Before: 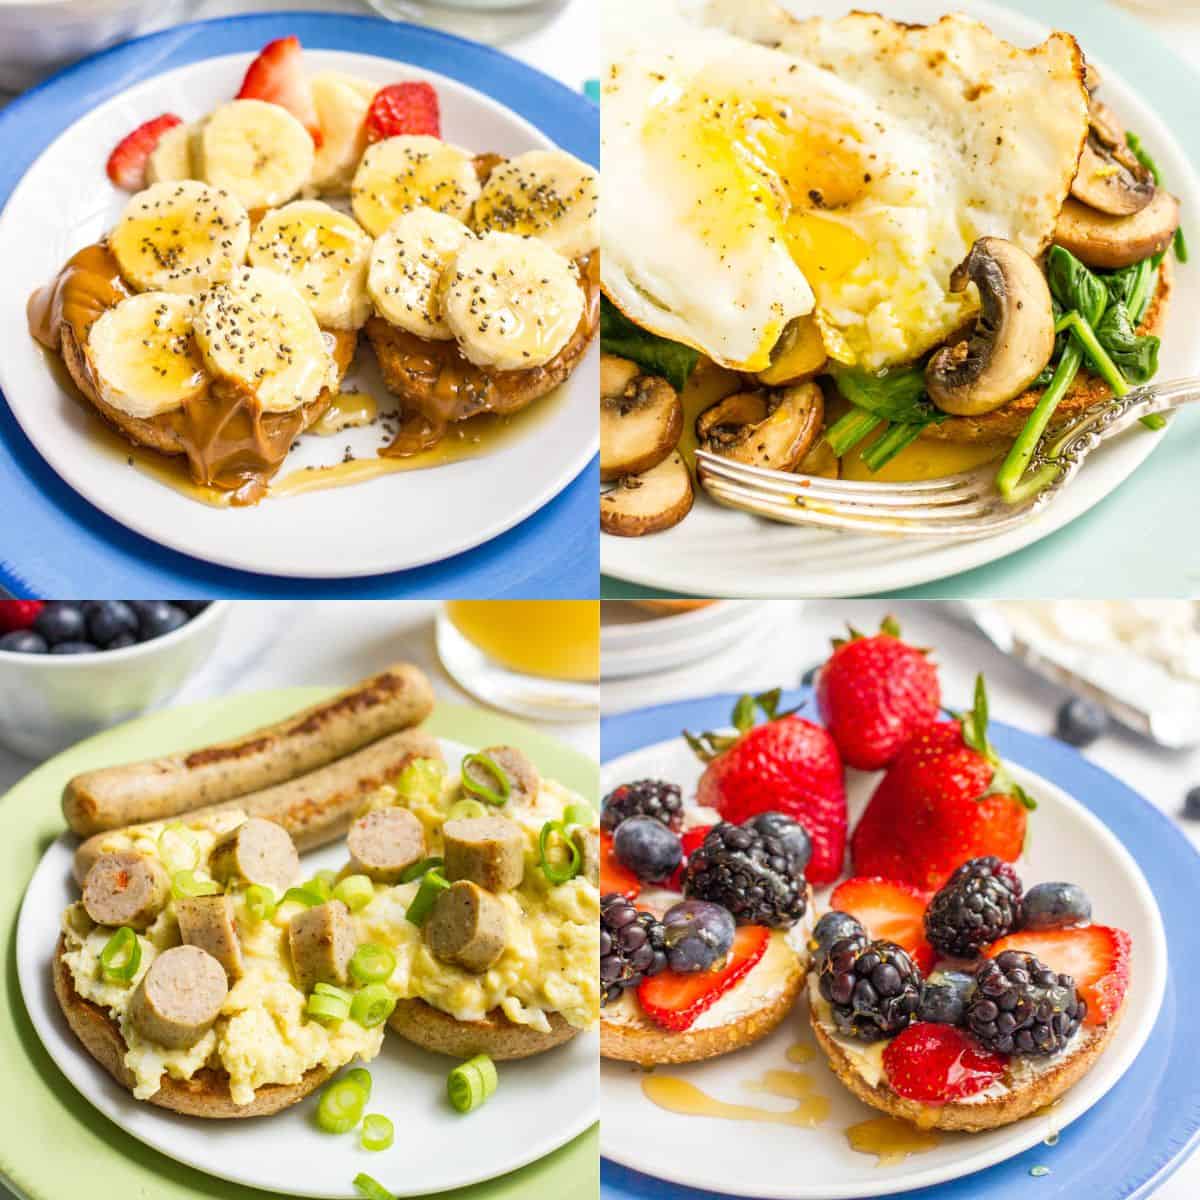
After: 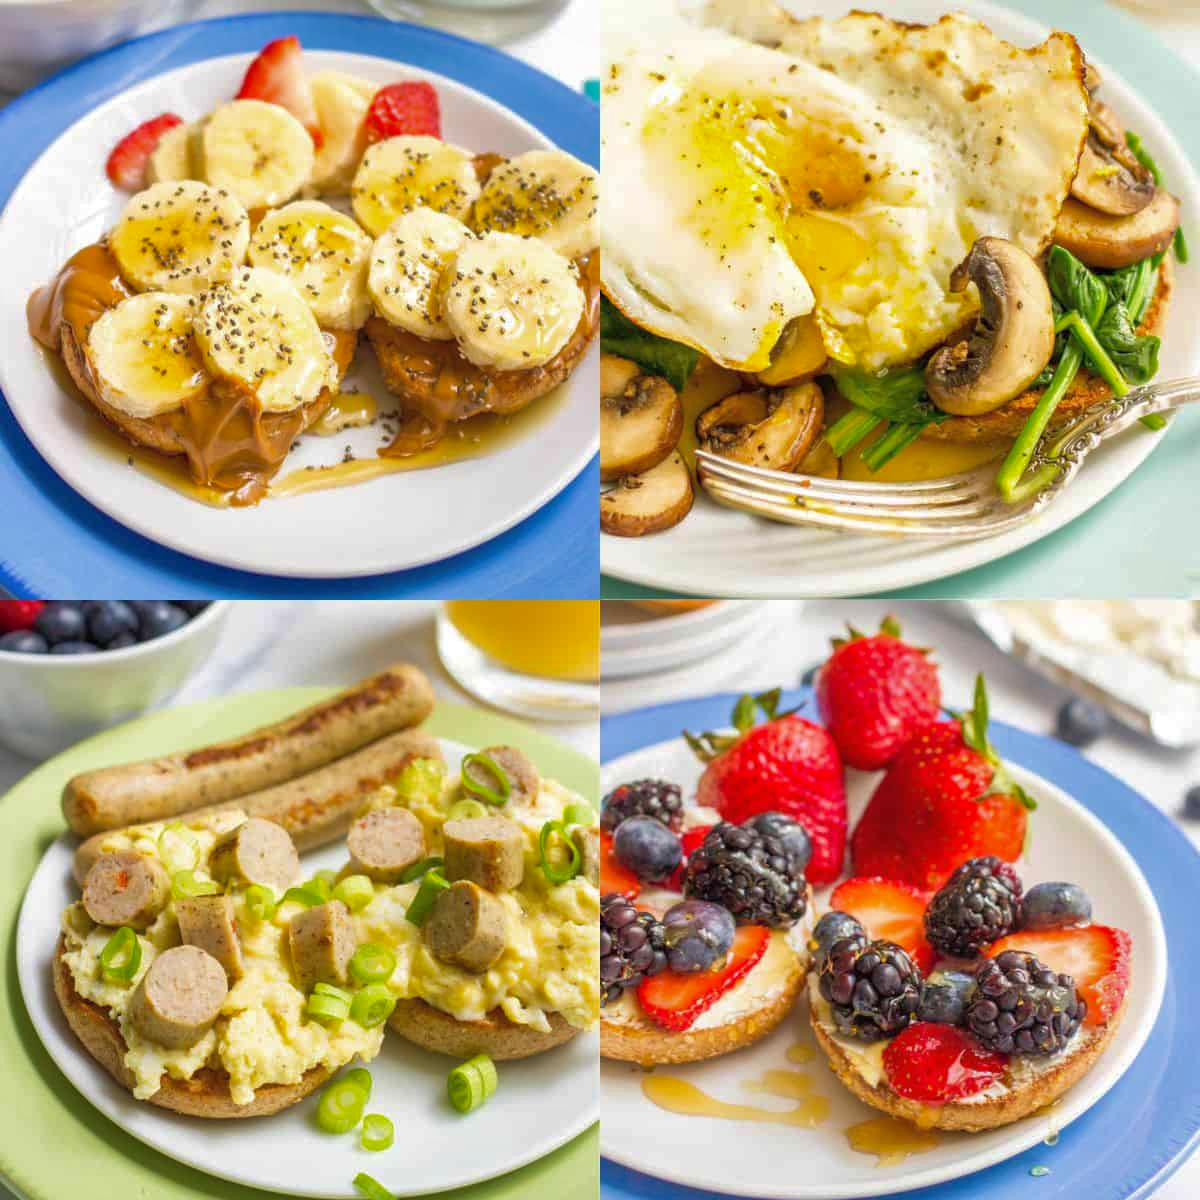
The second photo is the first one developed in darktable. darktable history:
velvia: strength 15.18%
shadows and highlights: highlights color adjustment 49.61%
